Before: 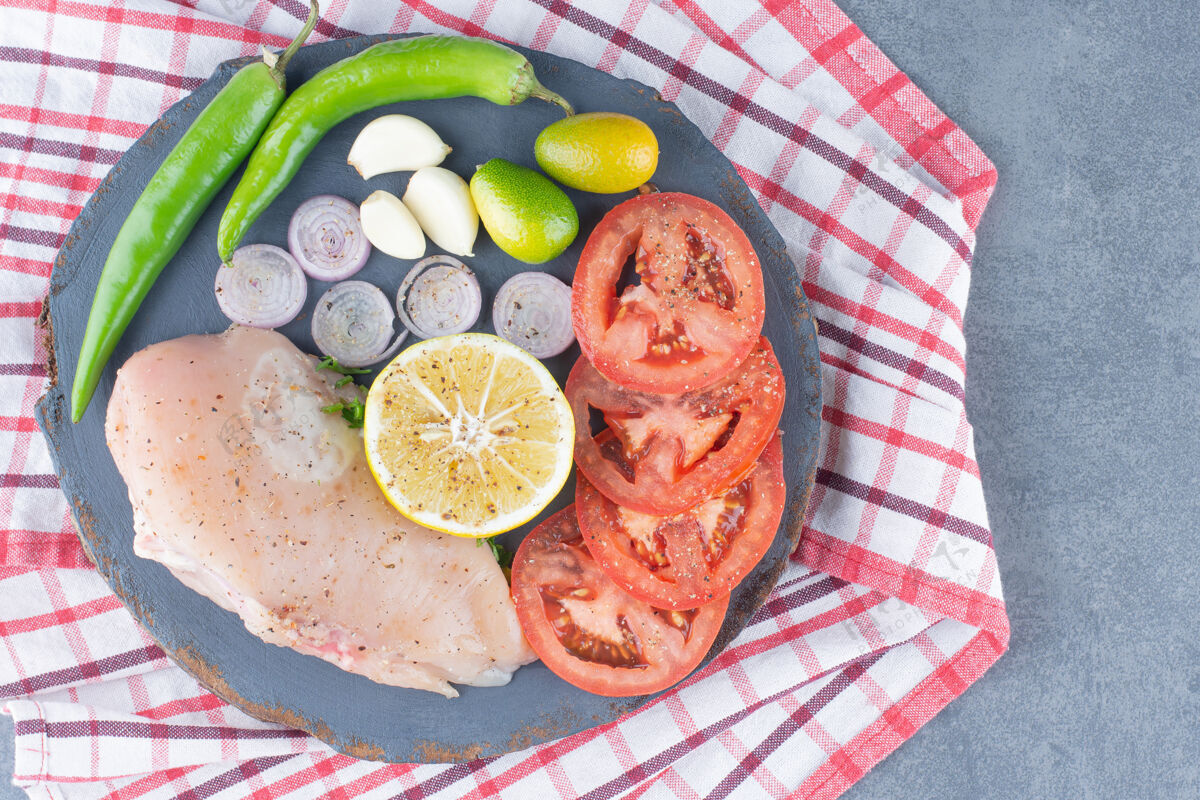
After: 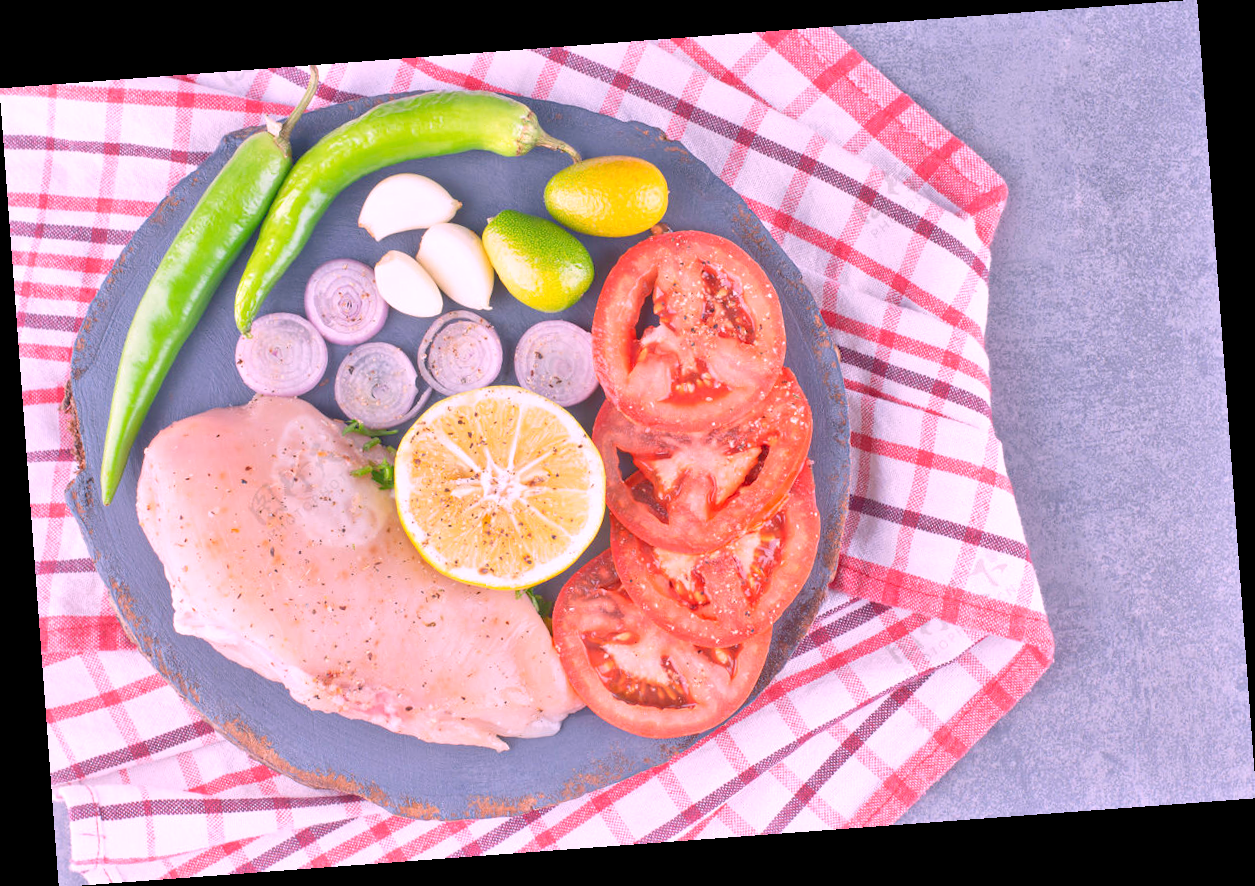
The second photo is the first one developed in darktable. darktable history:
rotate and perspective: rotation -4.25°, automatic cropping off
white balance: red 1.188, blue 1.11
tone equalizer: -8 EV 2 EV, -7 EV 2 EV, -6 EV 2 EV, -5 EV 2 EV, -4 EV 2 EV, -3 EV 1.5 EV, -2 EV 1 EV, -1 EV 0.5 EV
